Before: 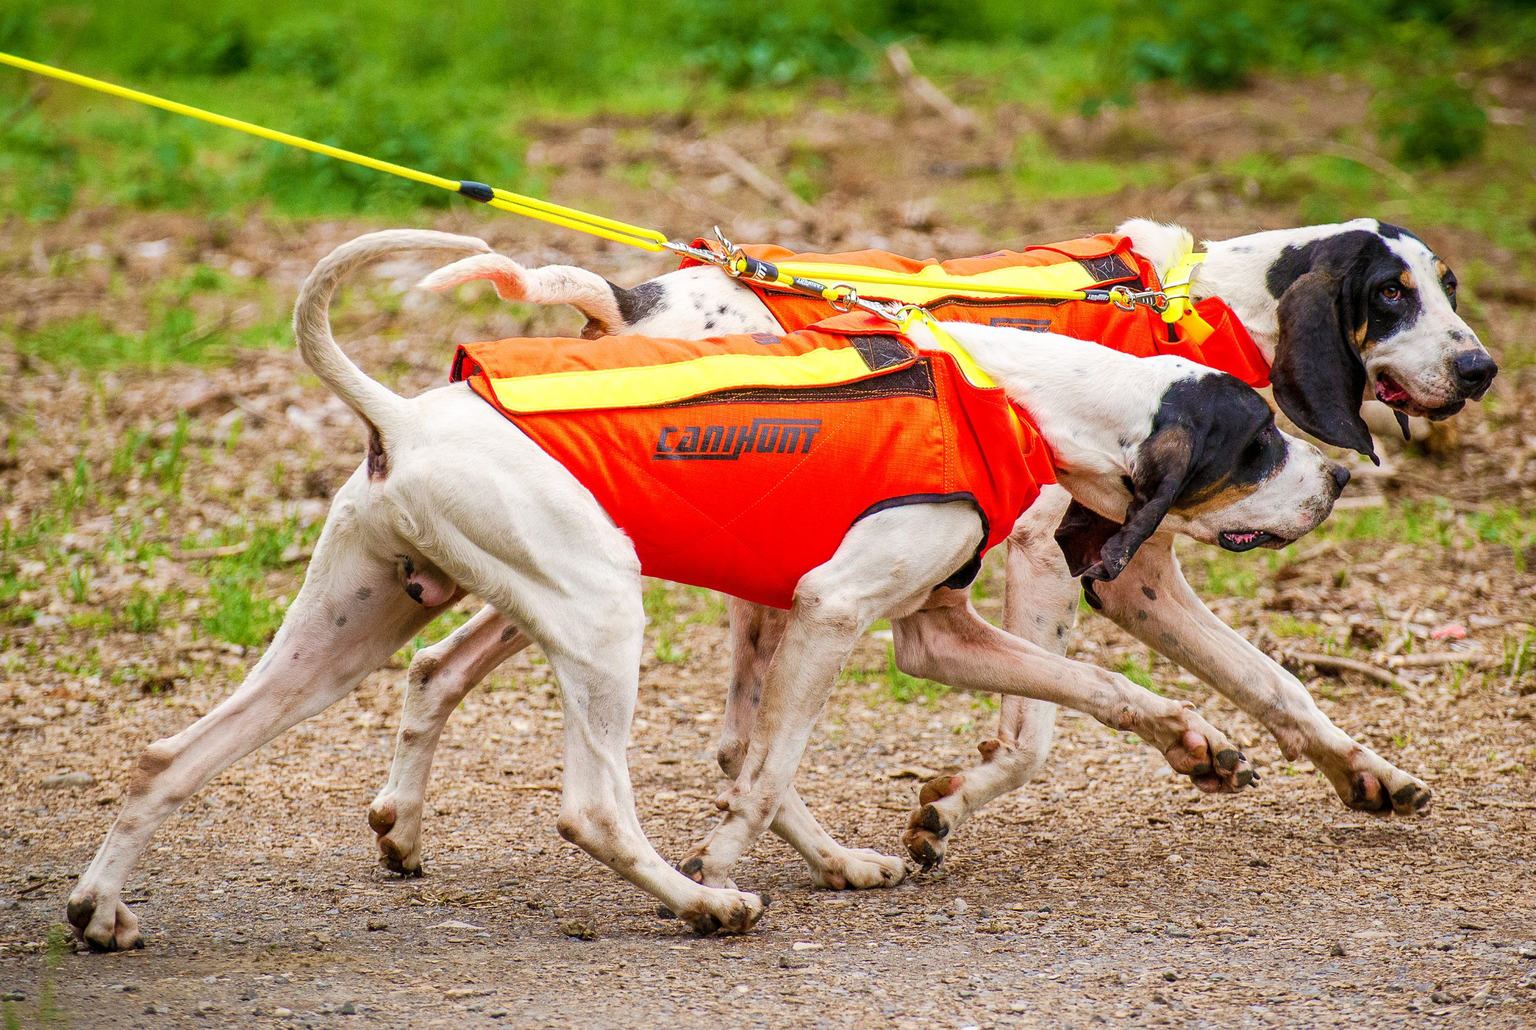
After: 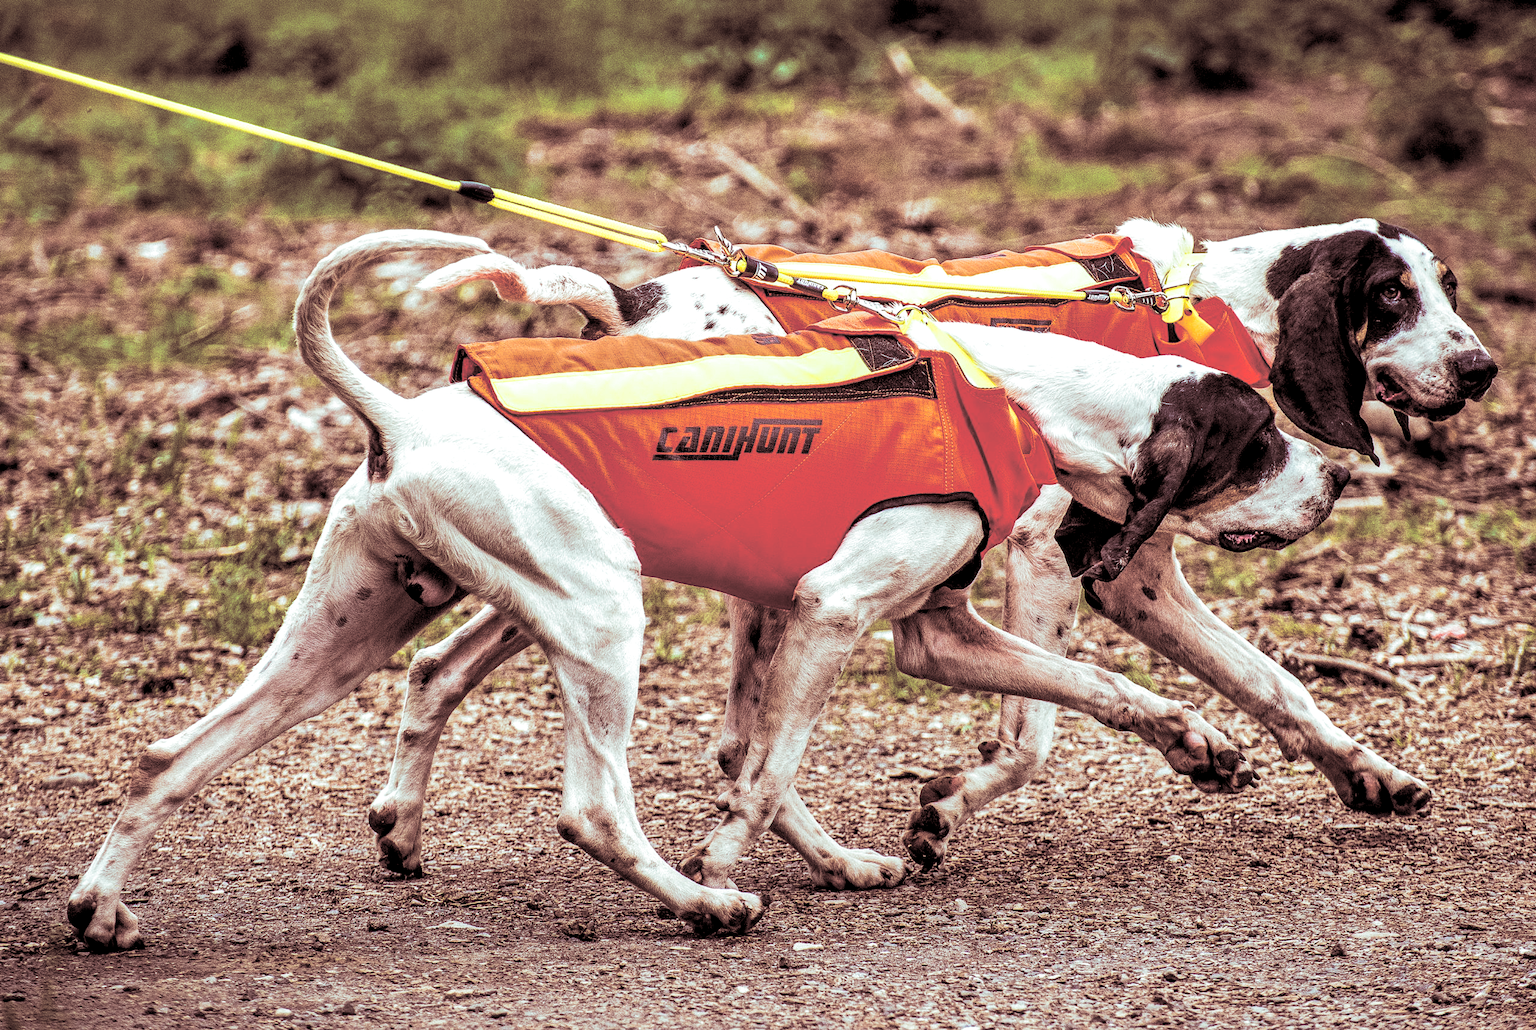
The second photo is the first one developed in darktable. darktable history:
local contrast: highlights 79%, shadows 56%, detail 175%, midtone range 0.428
split-toning: shadows › saturation 0.3, highlights › hue 180°, highlights › saturation 0.3, compress 0%
shadows and highlights: soften with gaussian
